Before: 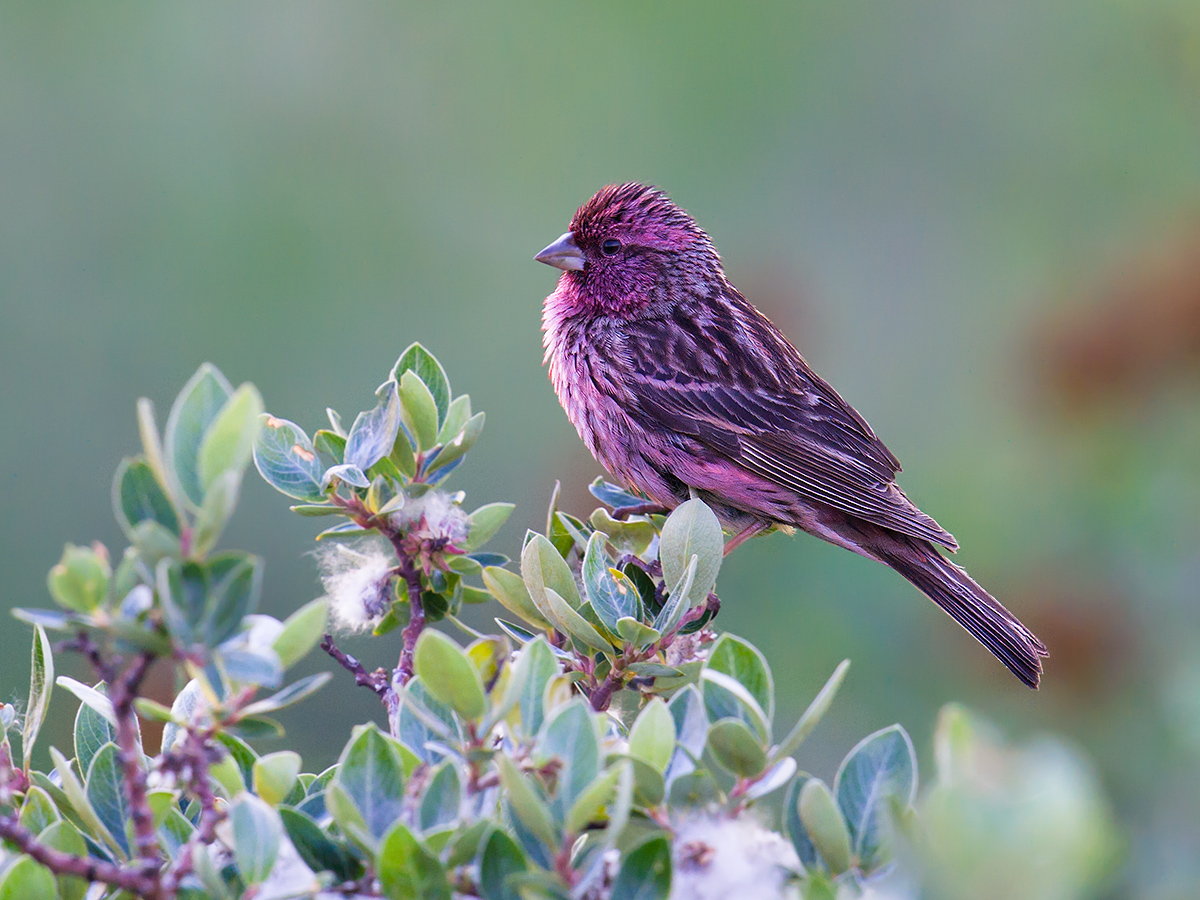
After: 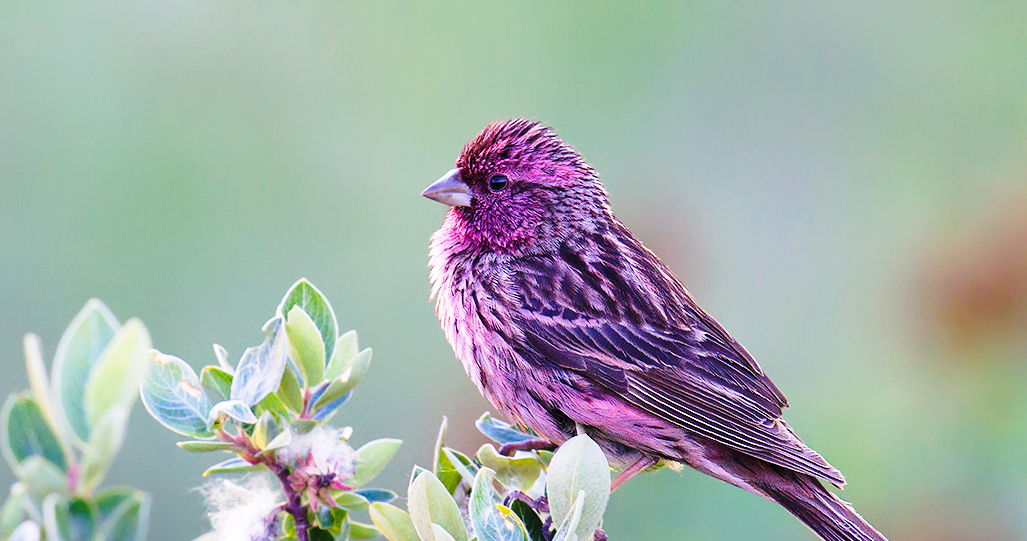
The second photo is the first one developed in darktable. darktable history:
crop and rotate: left 9.417%, top 7.215%, right 4.917%, bottom 32.669%
exposure: compensate highlight preservation false
base curve: curves: ch0 [(0, 0) (0.028, 0.03) (0.121, 0.232) (0.46, 0.748) (0.859, 0.968) (1, 1)], preserve colors none
